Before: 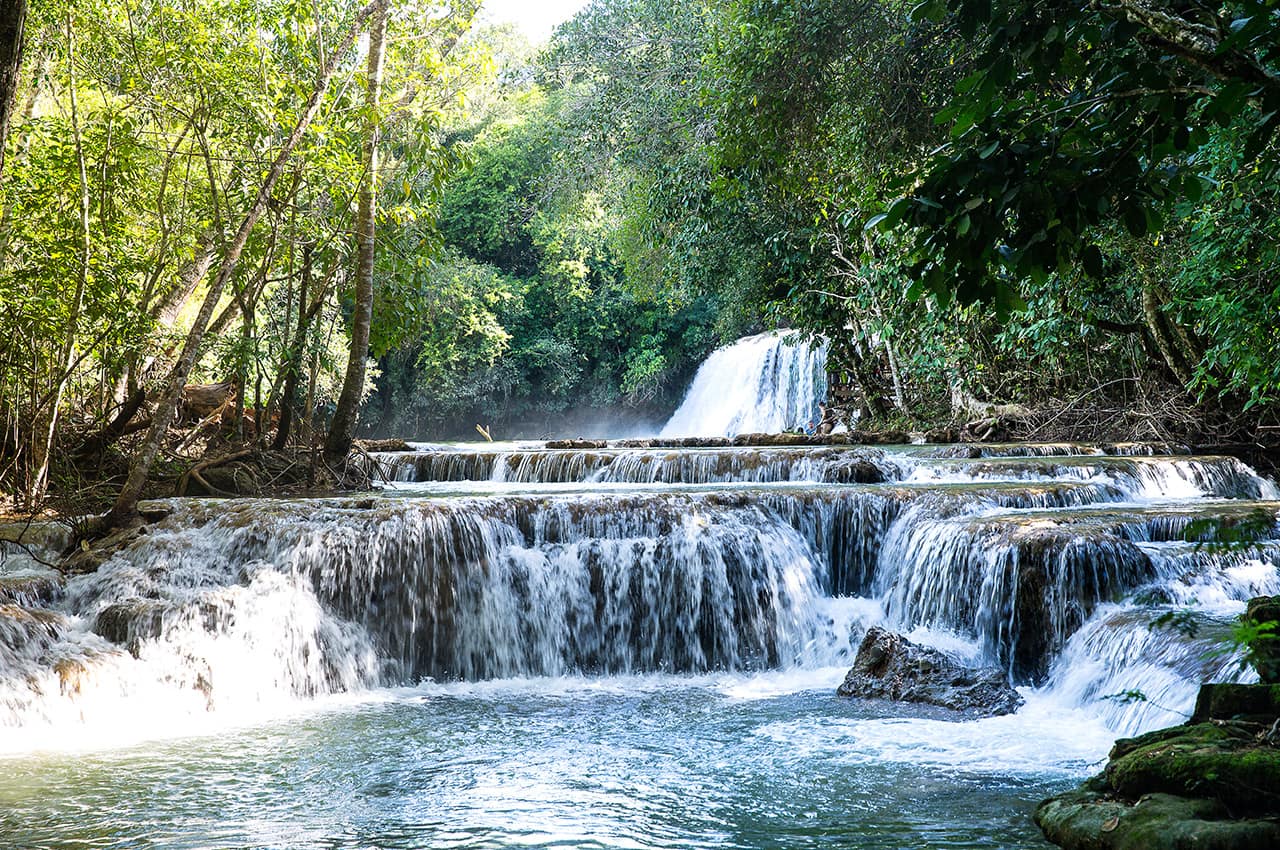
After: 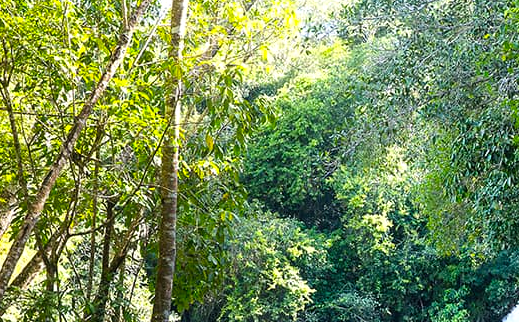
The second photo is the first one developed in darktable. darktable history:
crop: left 15.452%, top 5.459%, right 43.956%, bottom 56.62%
color balance: contrast 6.48%, output saturation 113.3%
